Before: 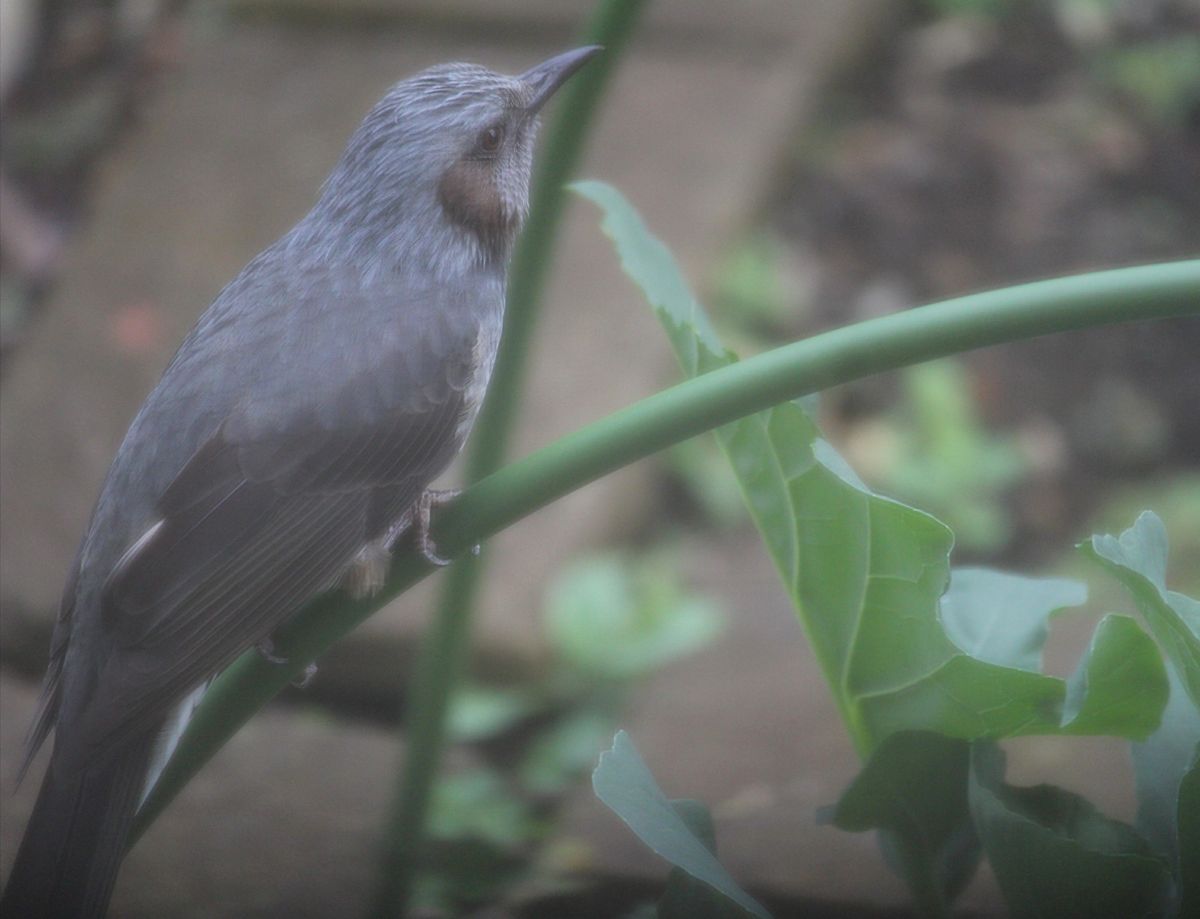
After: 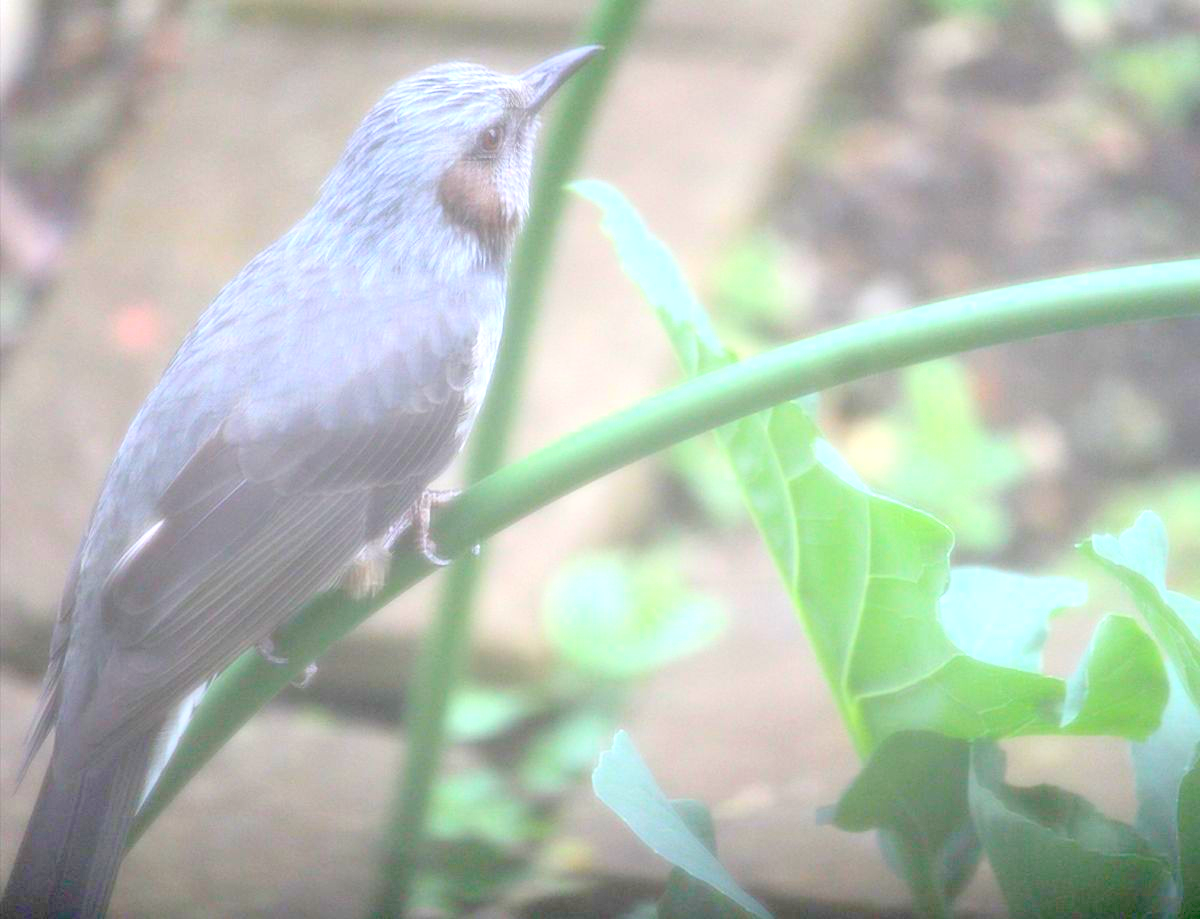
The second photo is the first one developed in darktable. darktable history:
contrast brightness saturation: contrast 0.2, brightness 0.16, saturation 0.22
tone curve: curves: ch0 [(0, 0) (0.004, 0.008) (0.077, 0.156) (0.169, 0.29) (0.774, 0.774) (1, 1)], color space Lab, linked channels, preserve colors none
exposure: black level correction 0.009, exposure 1.425 EV, compensate highlight preservation false
